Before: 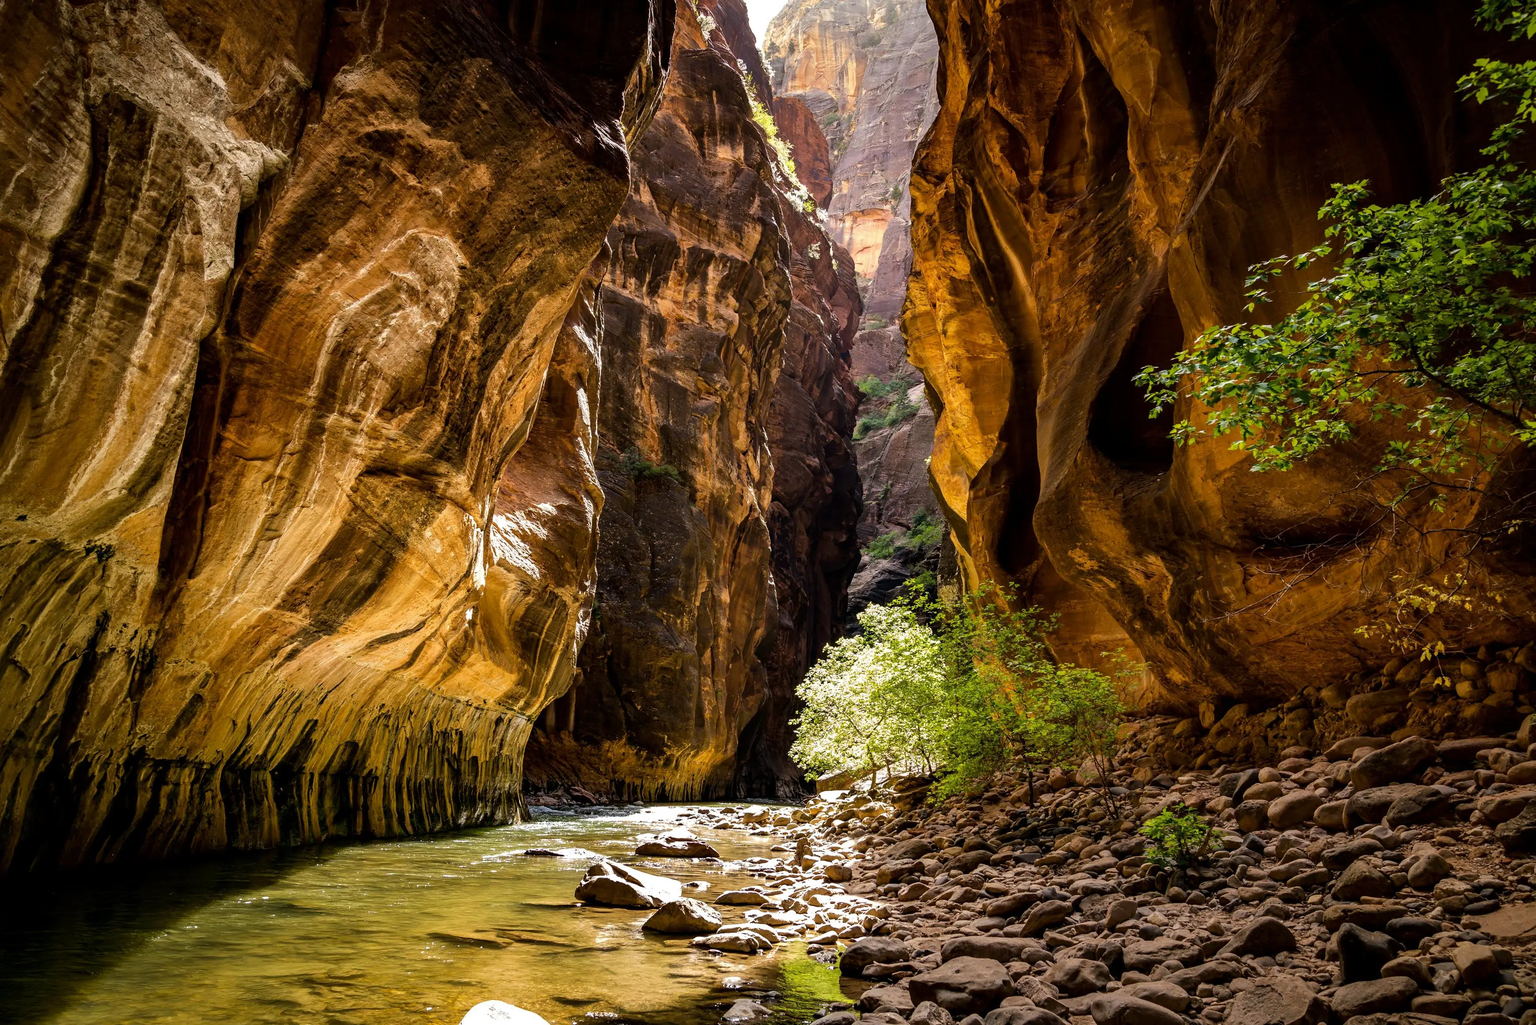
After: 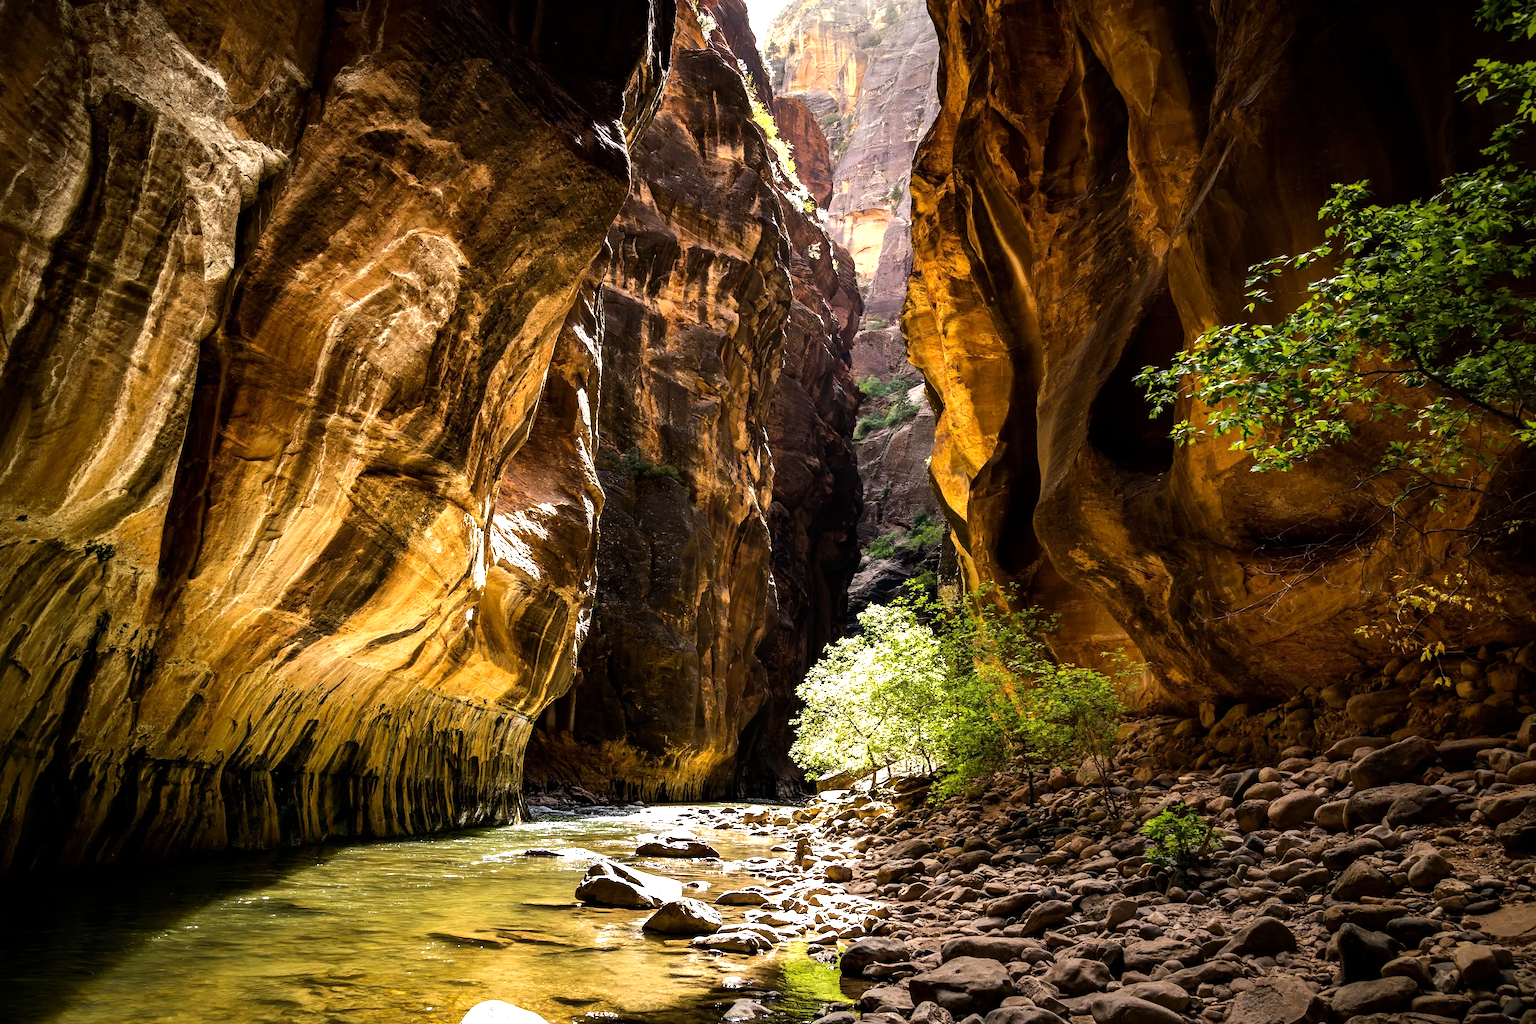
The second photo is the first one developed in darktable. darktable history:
tone equalizer: -8 EV -0.711 EV, -7 EV -0.734 EV, -6 EV -0.584 EV, -5 EV -0.397 EV, -3 EV 0.376 EV, -2 EV 0.6 EV, -1 EV 0.693 EV, +0 EV 0.736 EV, edges refinement/feathering 500, mask exposure compensation -1.57 EV, preserve details guided filter
